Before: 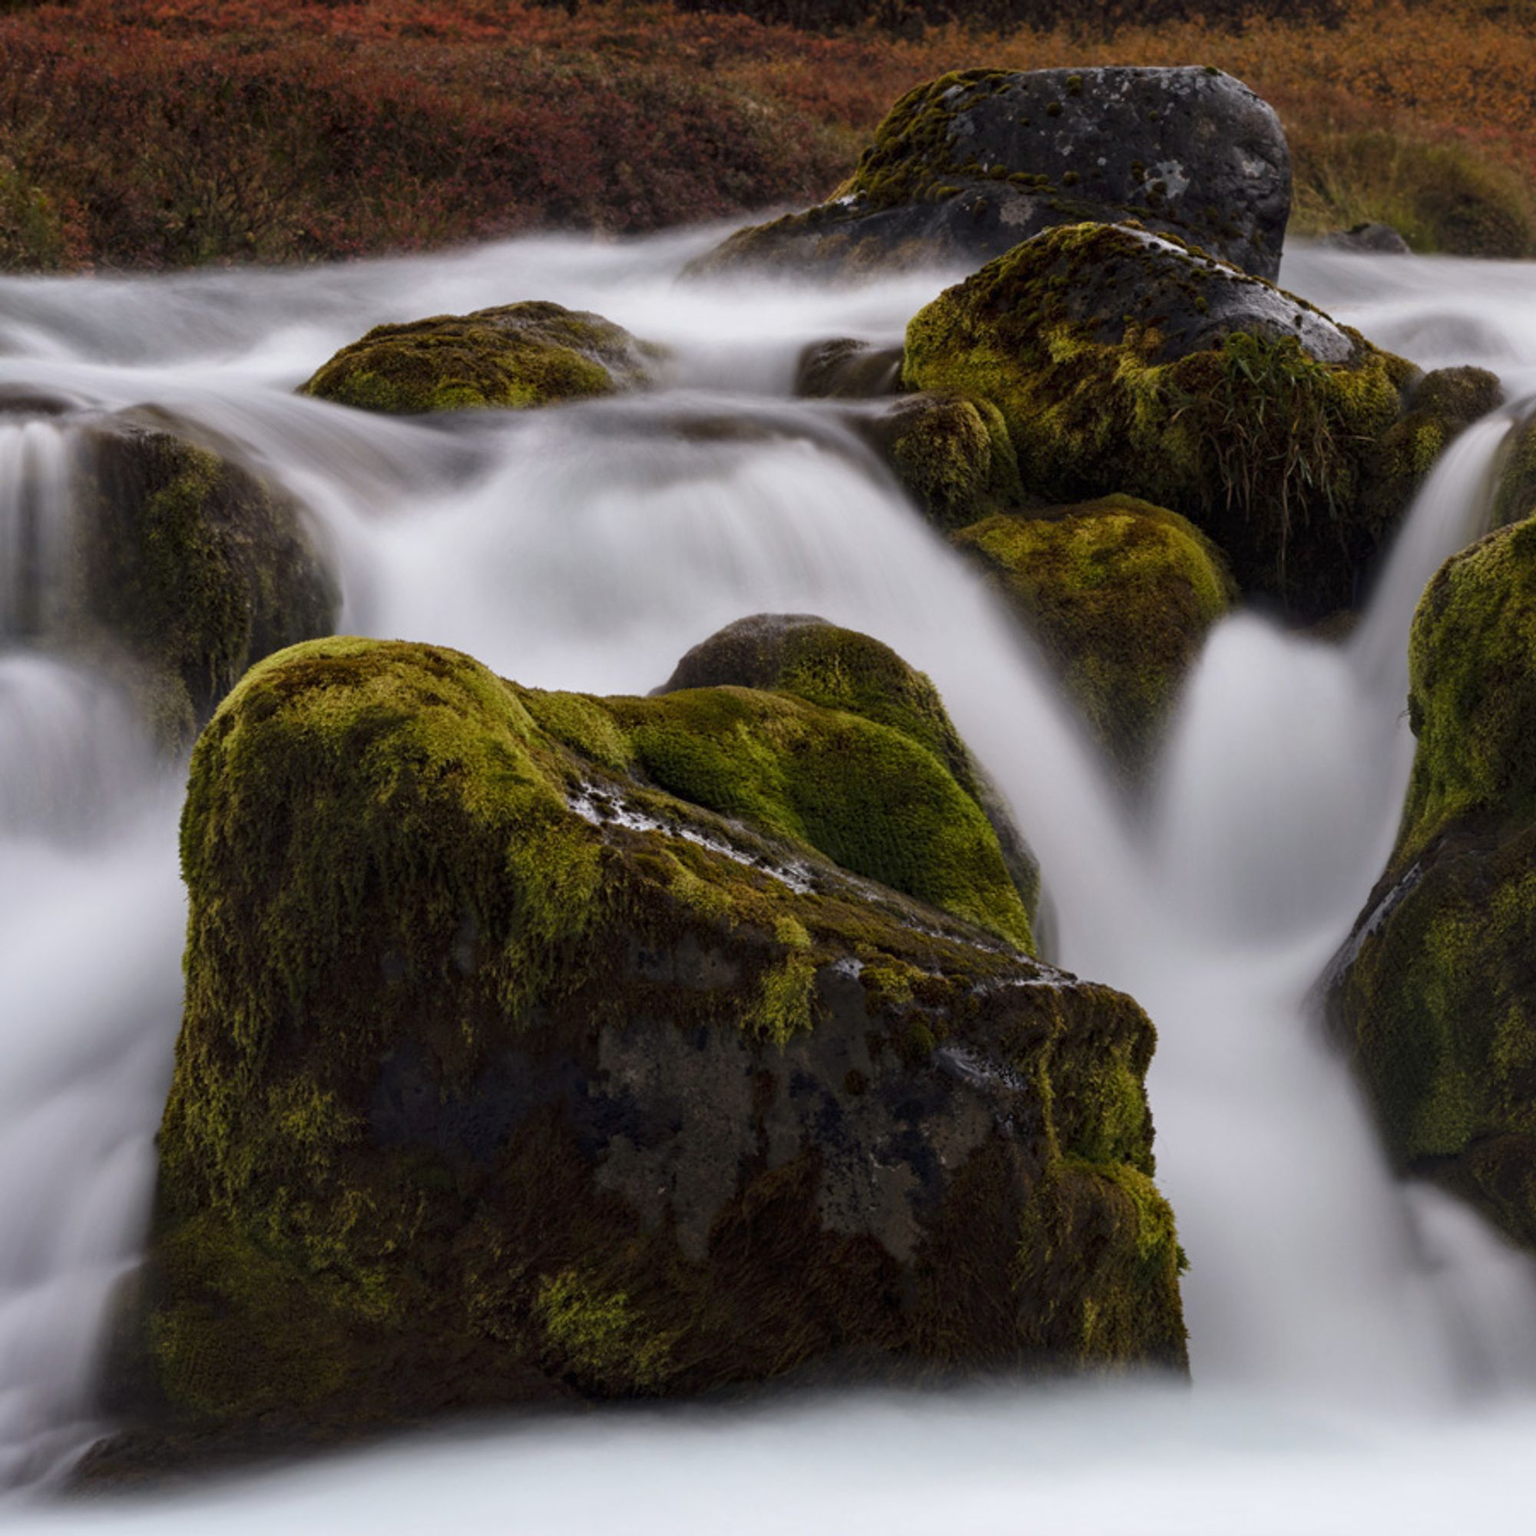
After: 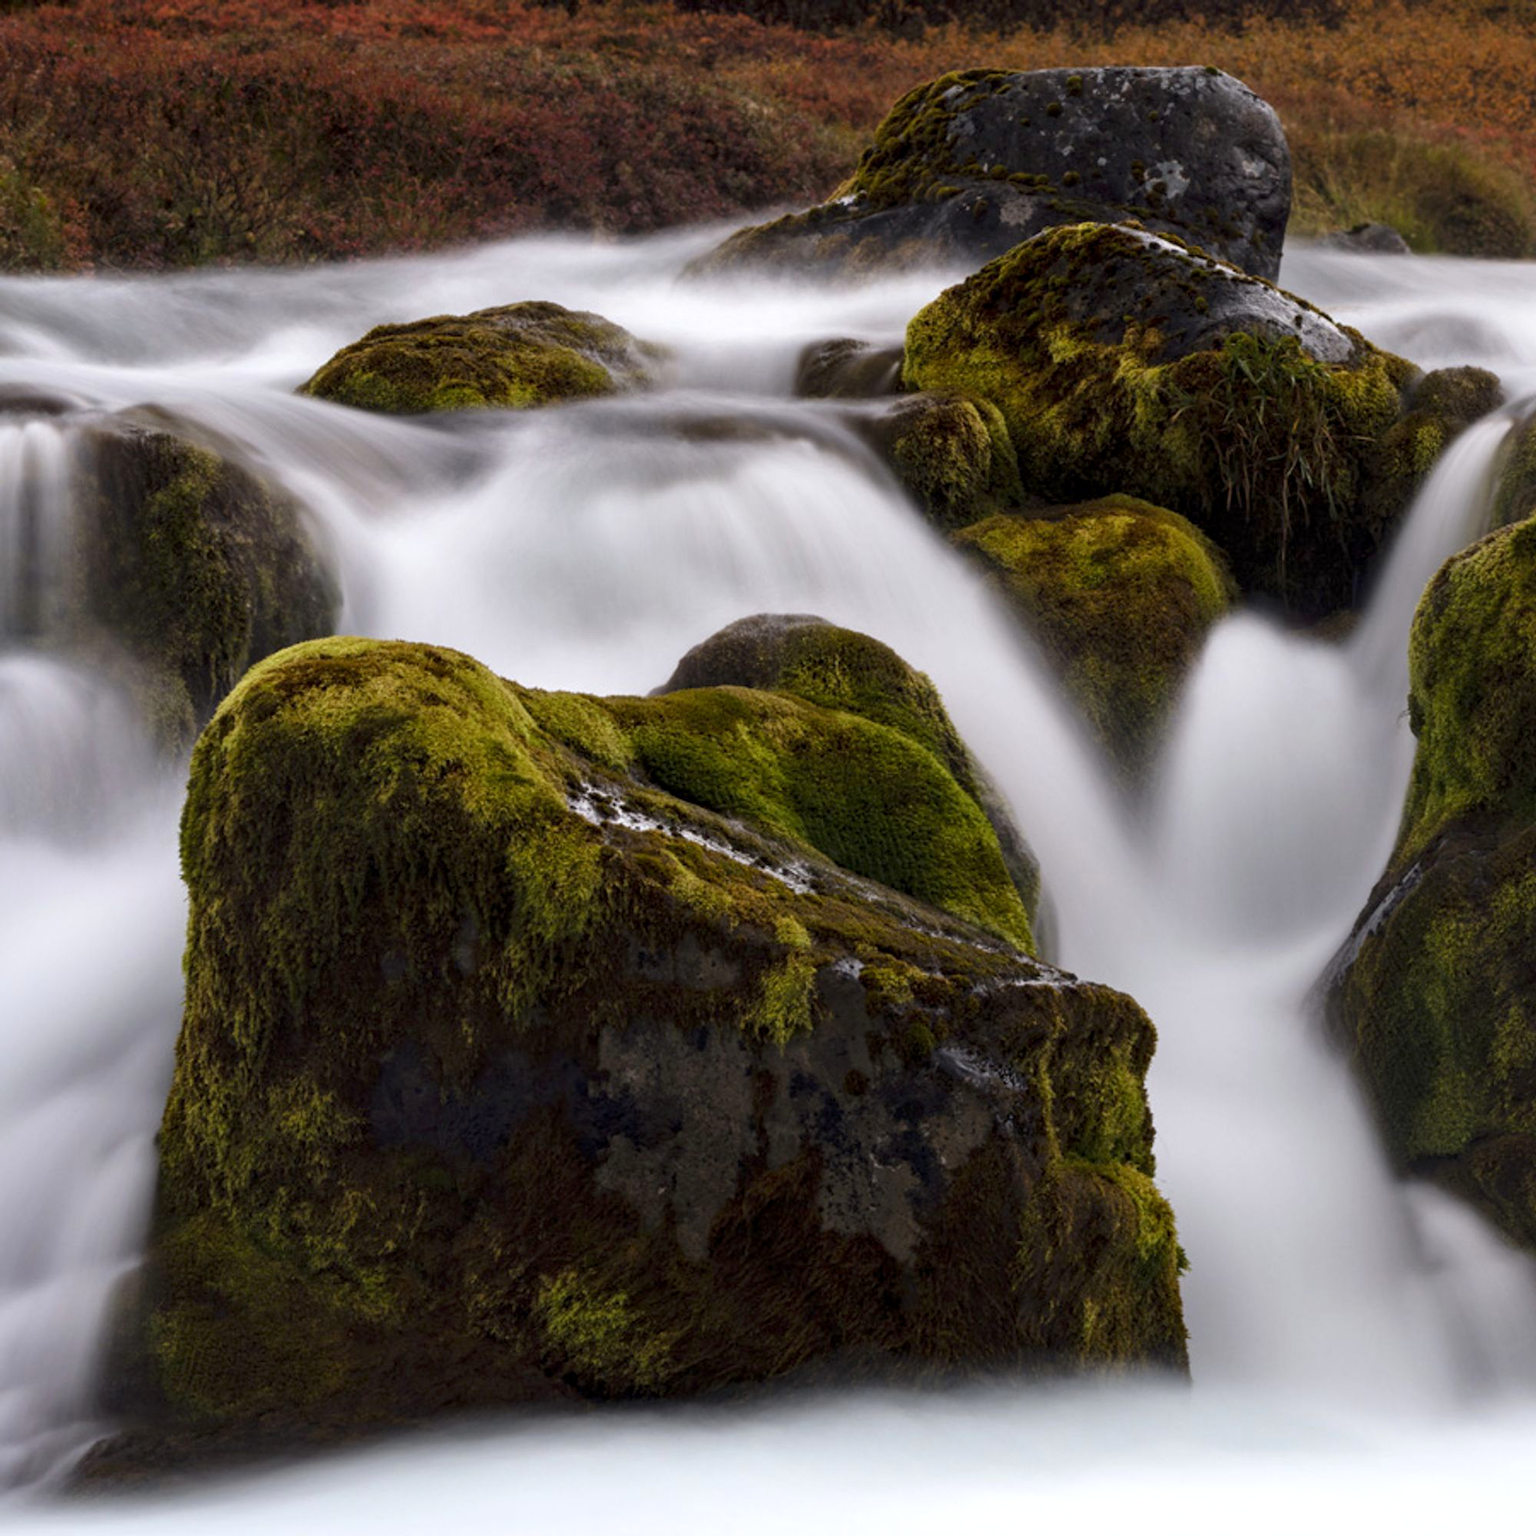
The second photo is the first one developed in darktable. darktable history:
exposure: black level correction 0.001, exposure 0.296 EV, compensate highlight preservation false
